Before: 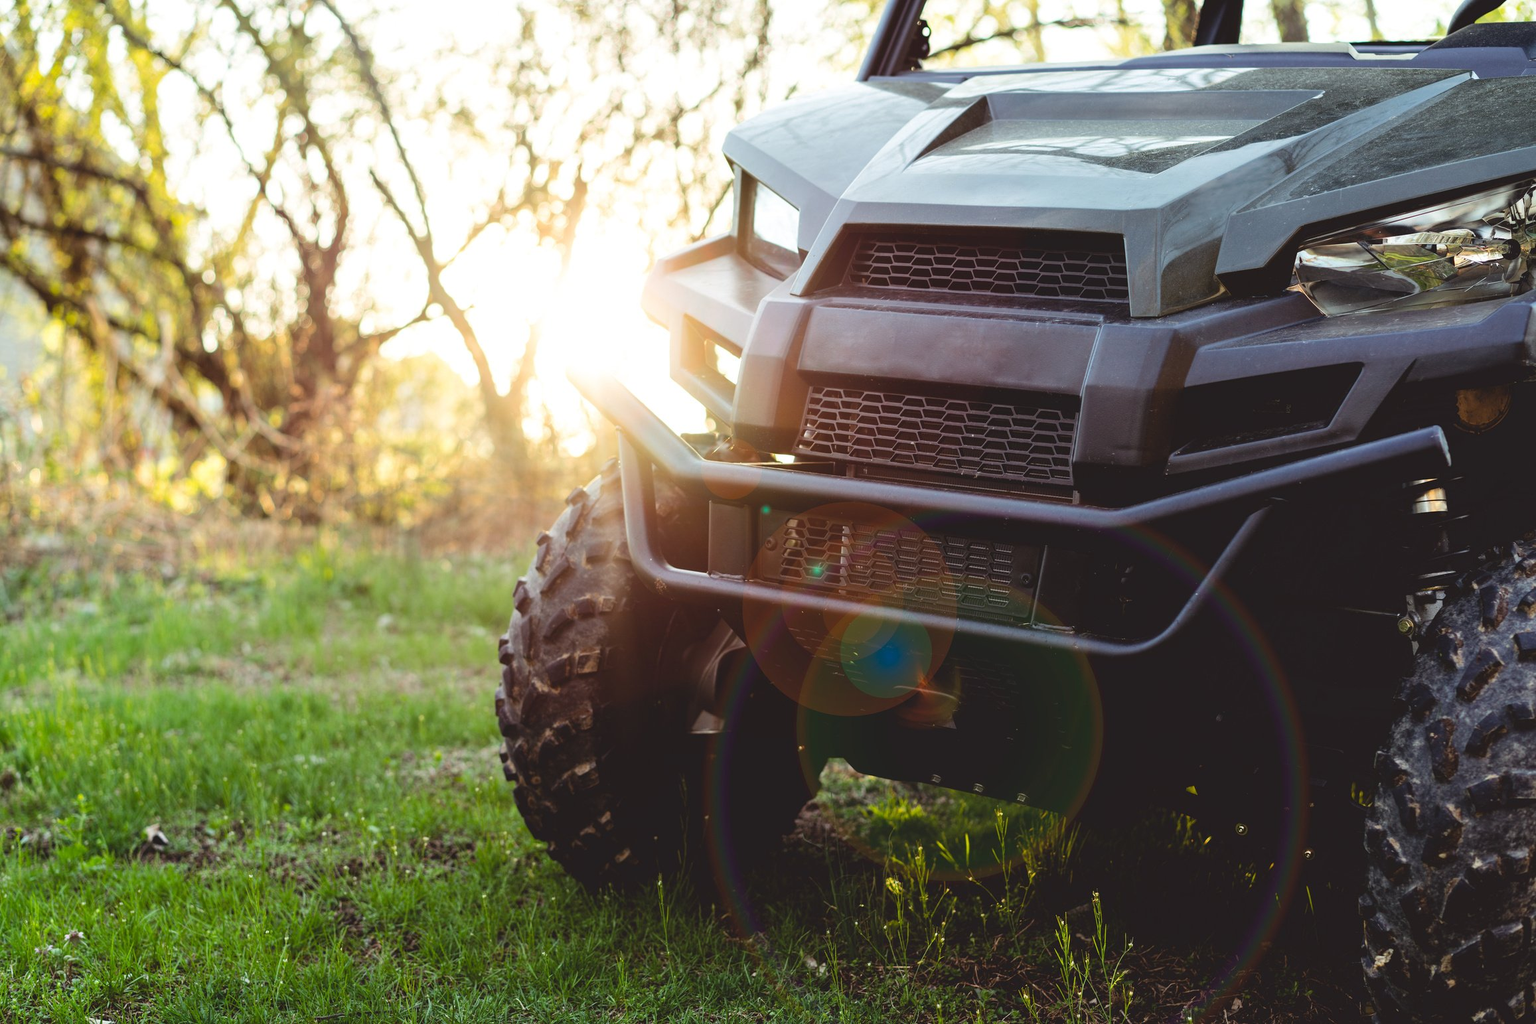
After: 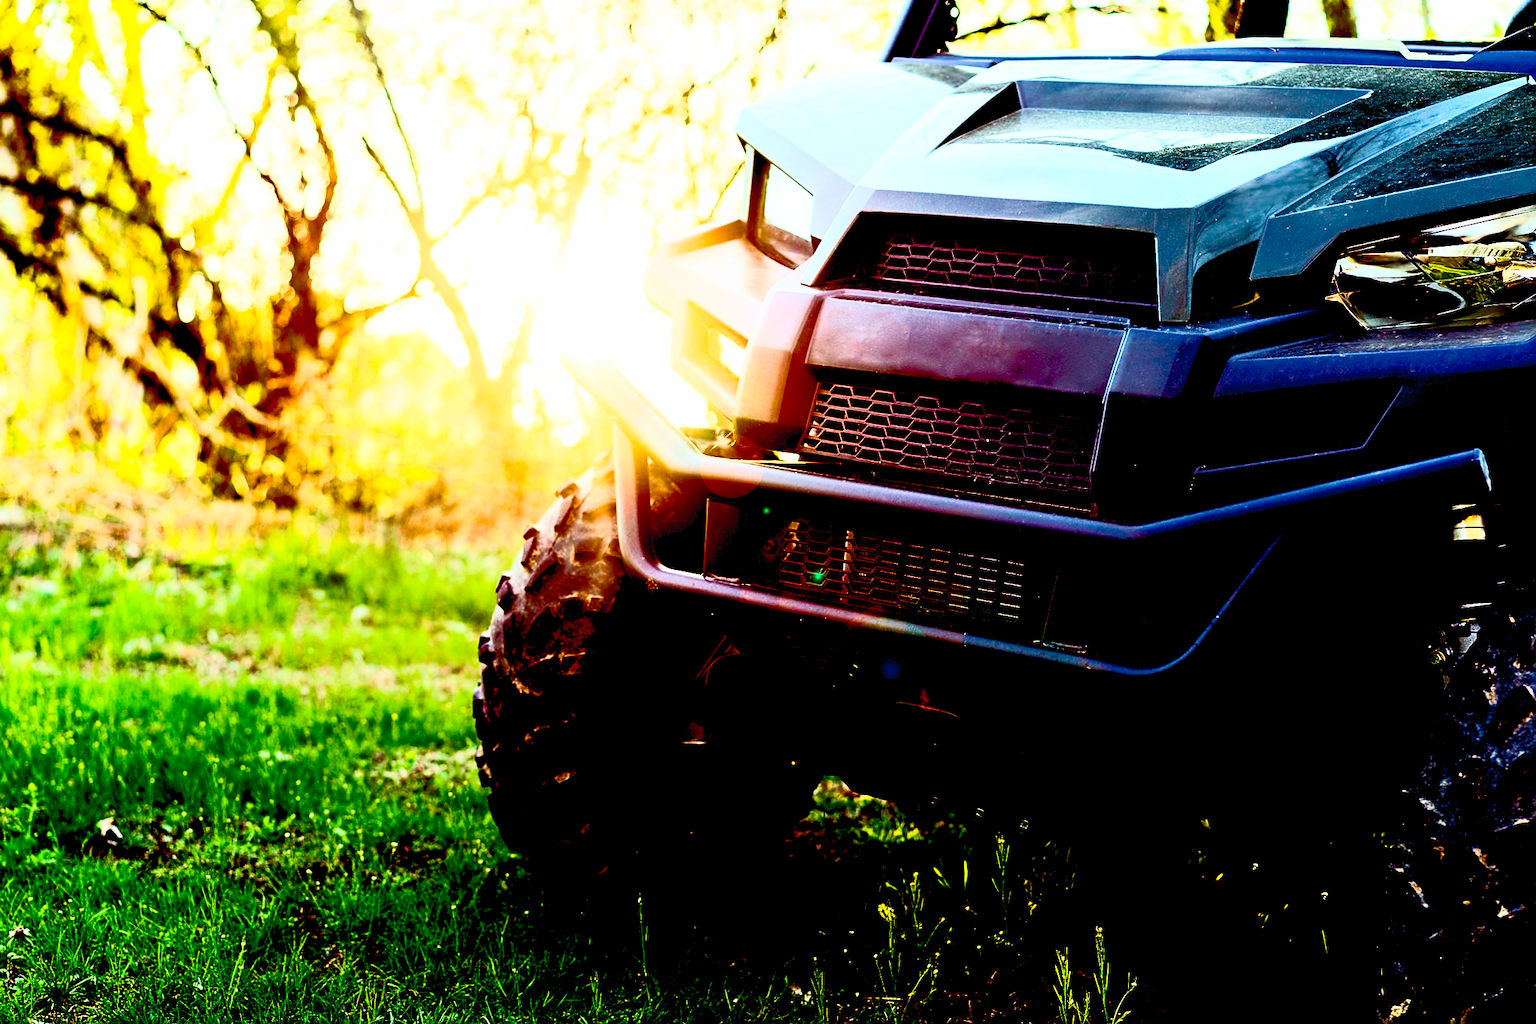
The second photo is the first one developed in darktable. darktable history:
sharpen: radius 1.854, amount 0.39, threshold 1.572
velvia: on, module defaults
crop and rotate: angle -2.17°
exposure: black level correction 0.098, exposure -0.086 EV, compensate exposure bias true, compensate highlight preservation false
color balance rgb: shadows lift › luminance -9.499%, perceptual saturation grading › global saturation 0.732%, perceptual saturation grading › highlights -8.987%, perceptual saturation grading › mid-tones 18.314%, perceptual saturation grading › shadows 28.643%, contrast -9.587%
contrast brightness saturation: contrast 0.813, brightness 0.609, saturation 0.599
